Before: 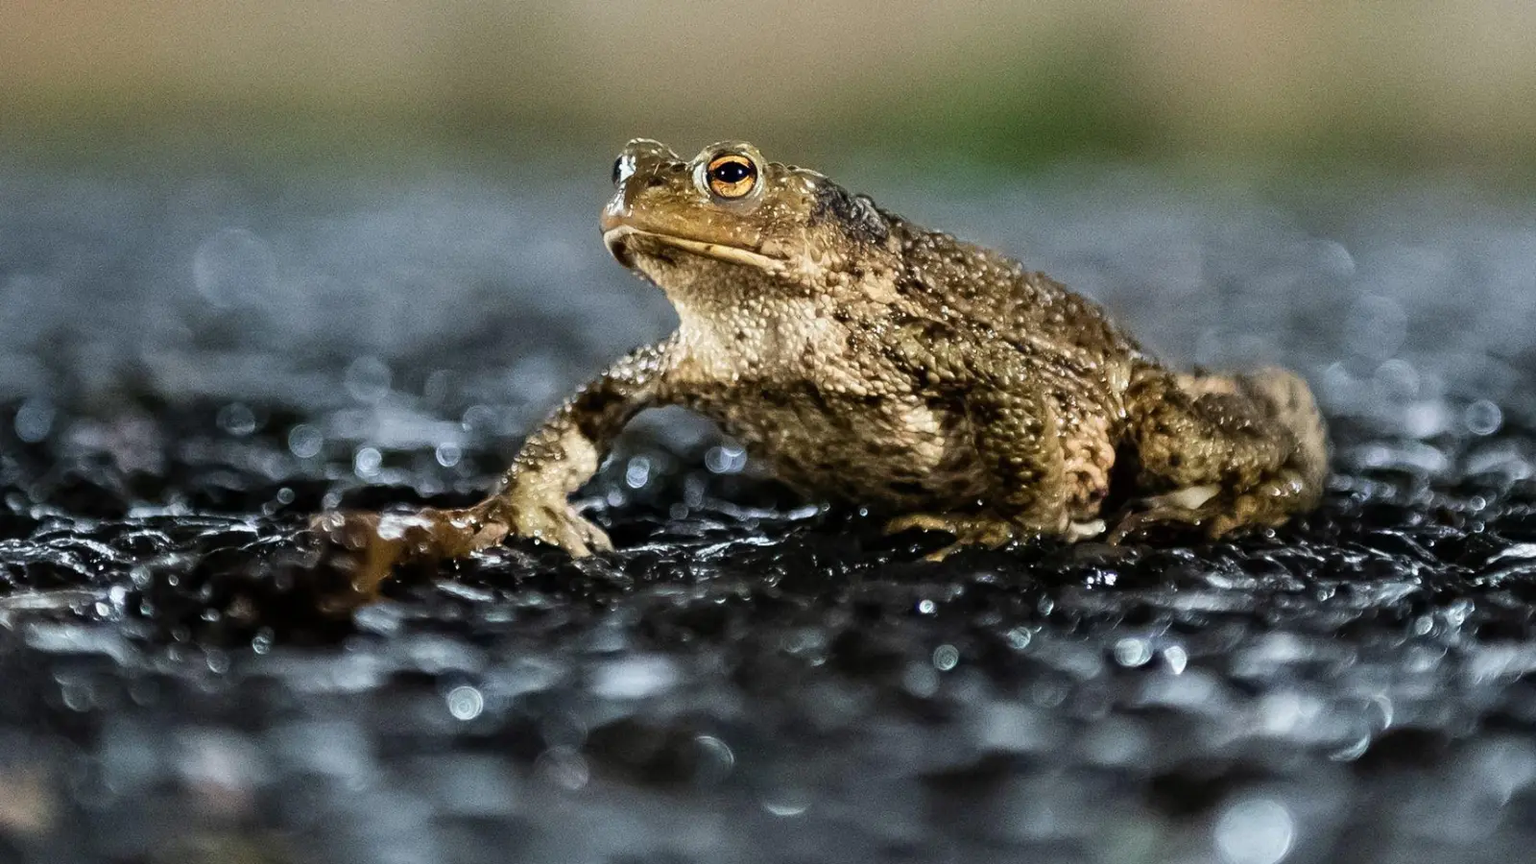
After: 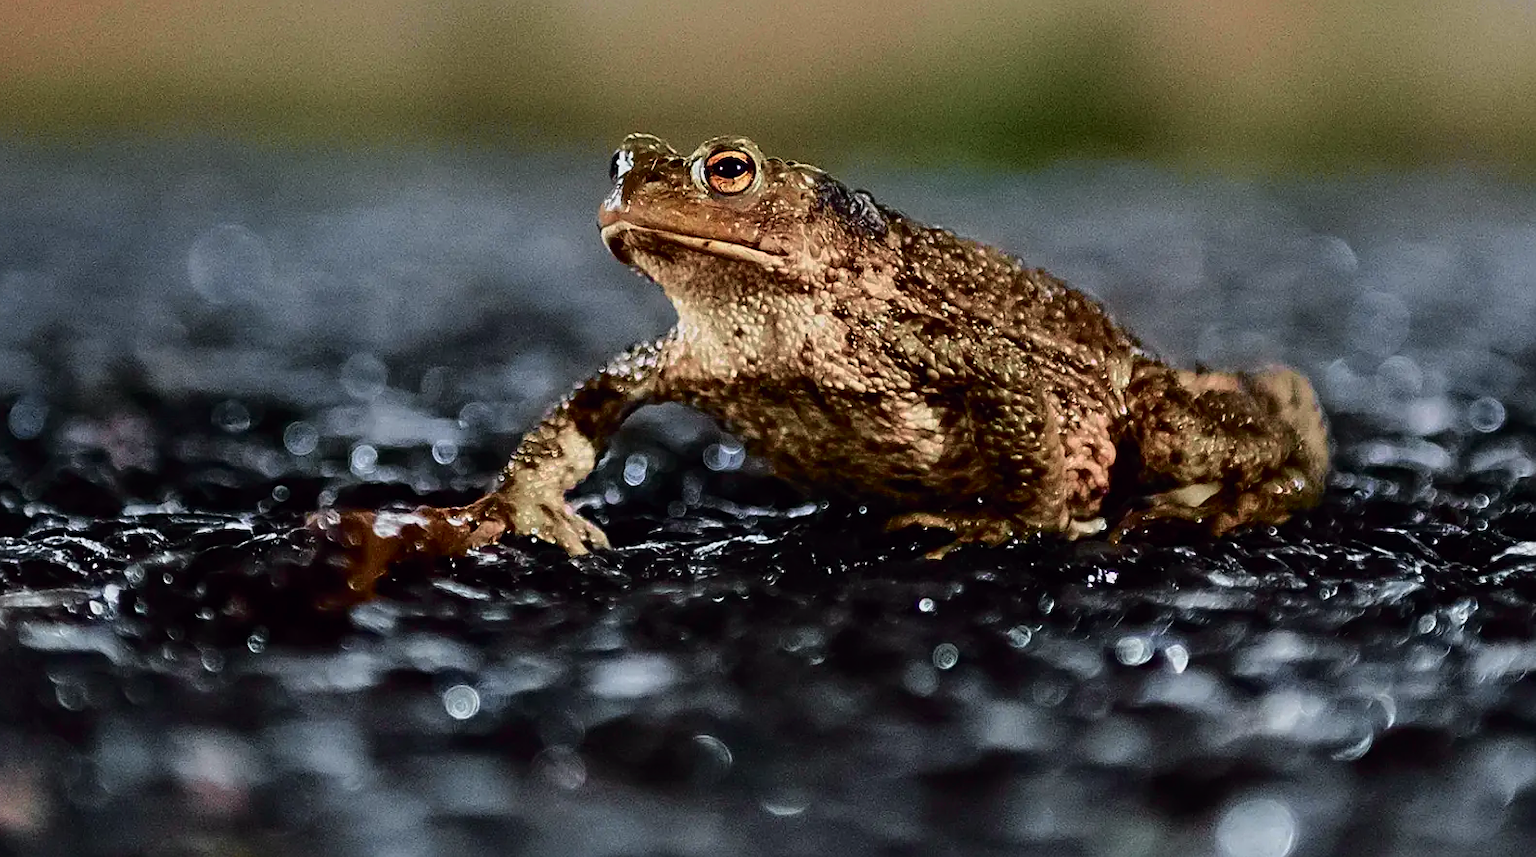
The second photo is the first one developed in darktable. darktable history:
crop: left 0.438%, top 0.75%, right 0.191%, bottom 0.667%
contrast brightness saturation: contrast 0.094, saturation 0.274
exposure: black level correction 0, exposure -0.712 EV, compensate highlight preservation false
tone curve: curves: ch0 [(0, 0) (0.105, 0.068) (0.195, 0.162) (0.283, 0.283) (0.384, 0.404) (0.485, 0.531) (0.638, 0.681) (0.795, 0.879) (1, 0.977)]; ch1 [(0, 0) (0.161, 0.092) (0.35, 0.33) (0.379, 0.401) (0.456, 0.469) (0.498, 0.506) (0.521, 0.549) (0.58, 0.624) (0.635, 0.671) (1, 1)]; ch2 [(0, 0) (0.371, 0.362) (0.437, 0.437) (0.483, 0.484) (0.53, 0.515) (0.56, 0.58) (0.622, 0.606) (1, 1)], color space Lab, independent channels, preserve colors none
sharpen: on, module defaults
